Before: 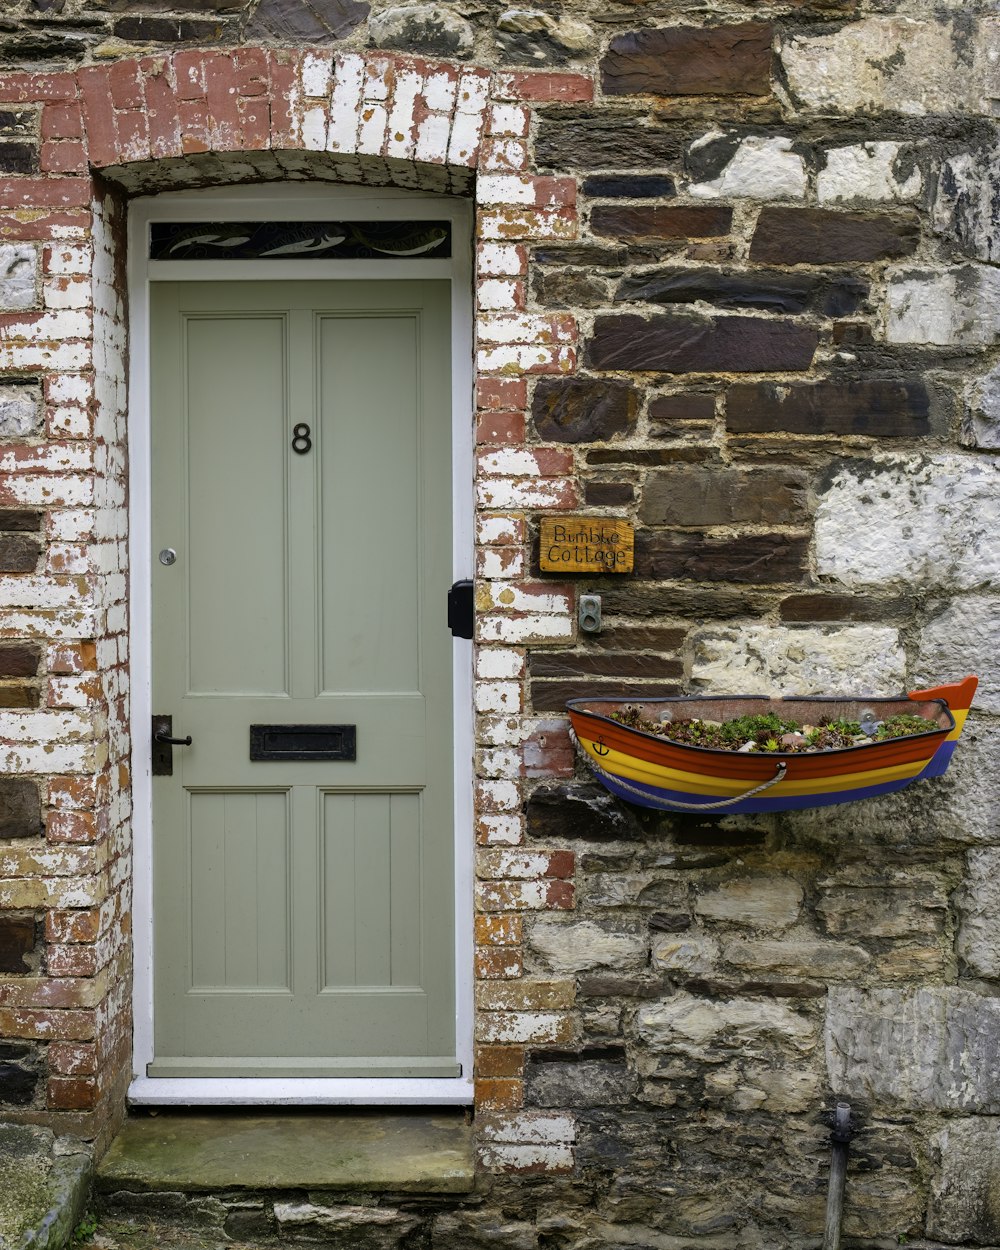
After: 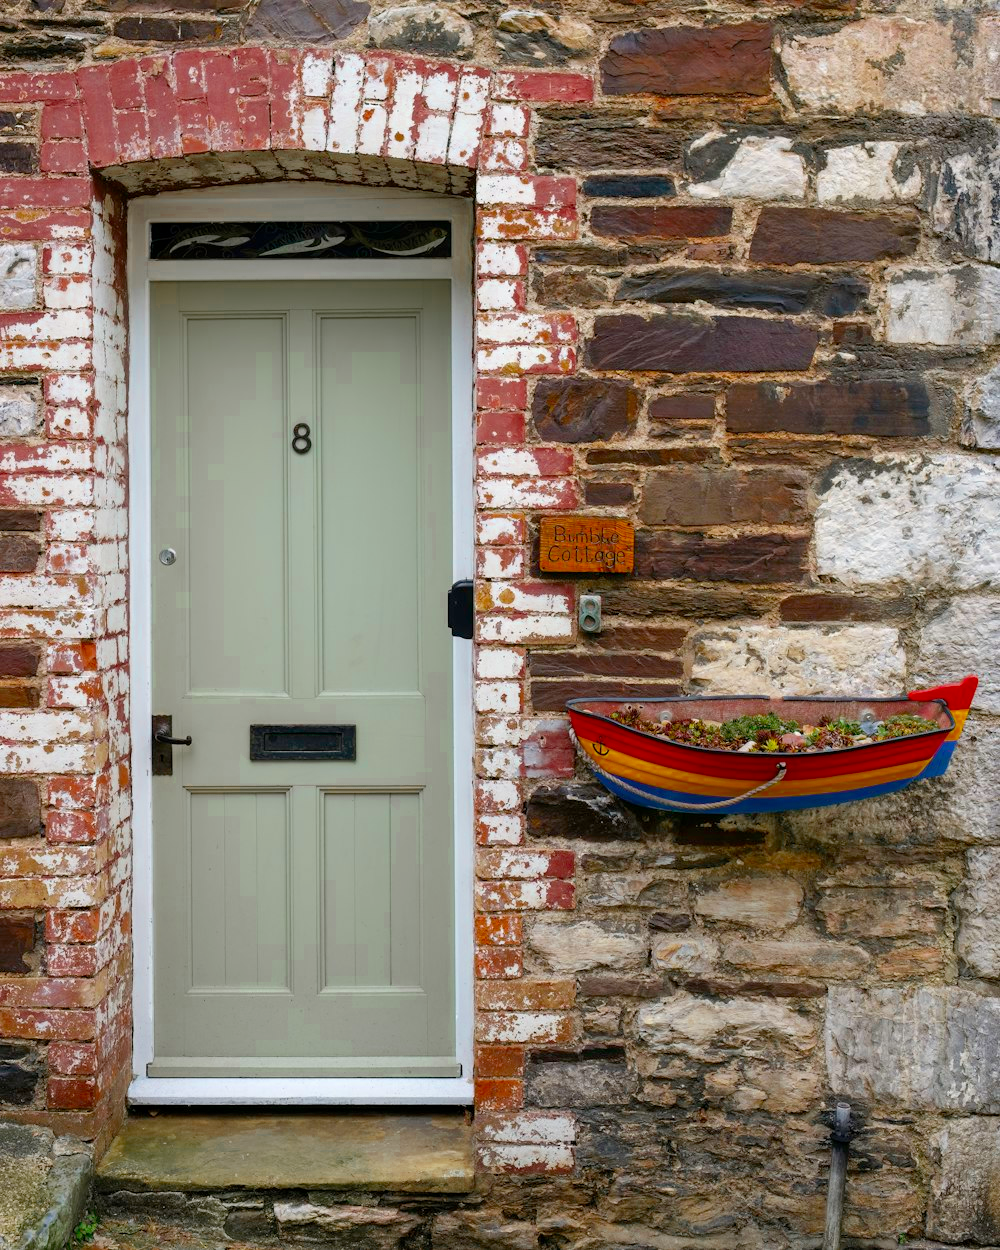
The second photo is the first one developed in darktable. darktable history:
color zones: curves: ch0 [(0.11, 0.396) (0.195, 0.36) (0.25, 0.5) (0.303, 0.412) (0.357, 0.544) (0.75, 0.5) (0.967, 0.328)]; ch1 [(0, 0.468) (0.112, 0.512) (0.202, 0.6) (0.25, 0.5) (0.307, 0.352) (0.357, 0.544) (0.75, 0.5) (0.963, 0.524)]
